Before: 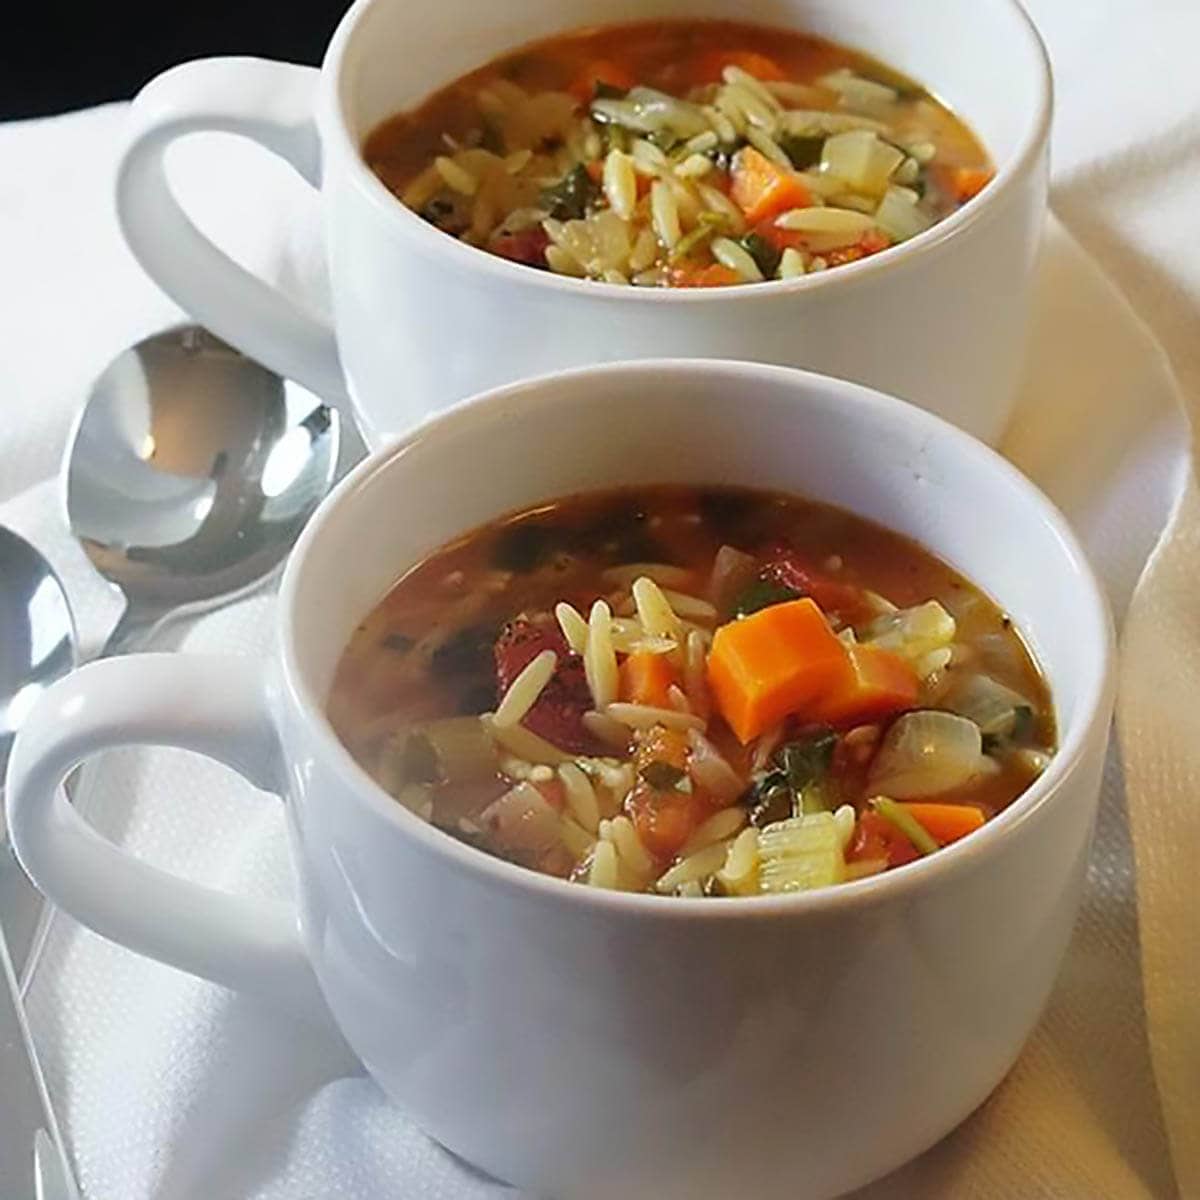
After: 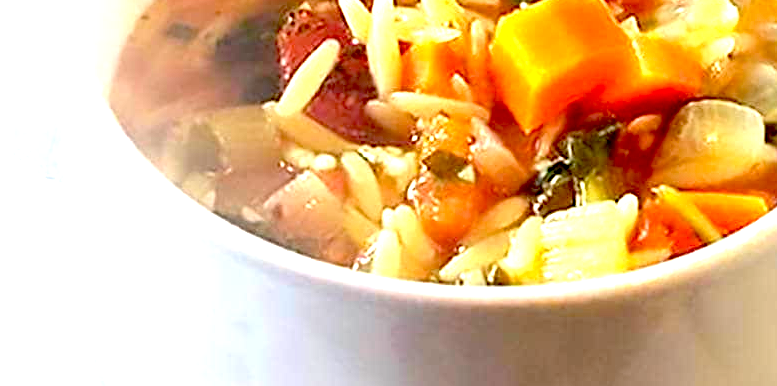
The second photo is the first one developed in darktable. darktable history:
exposure: black level correction 0.015, exposure 1.771 EV, compensate exposure bias true, compensate highlight preservation false
crop: left 18.126%, top 50.917%, right 17.106%, bottom 16.866%
